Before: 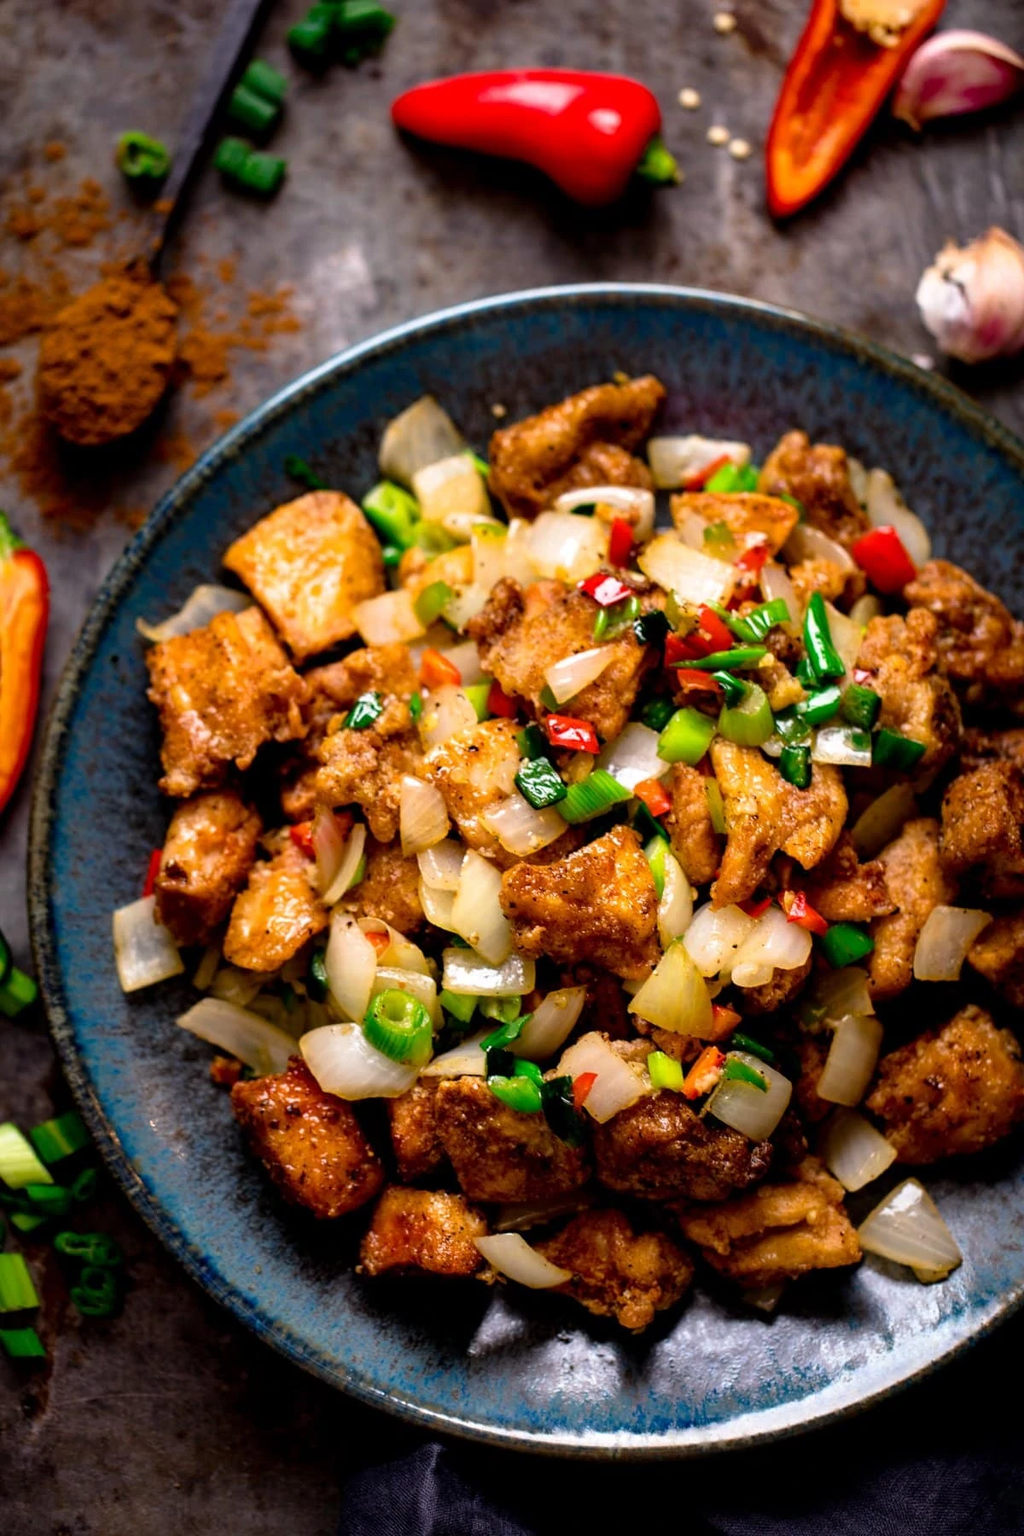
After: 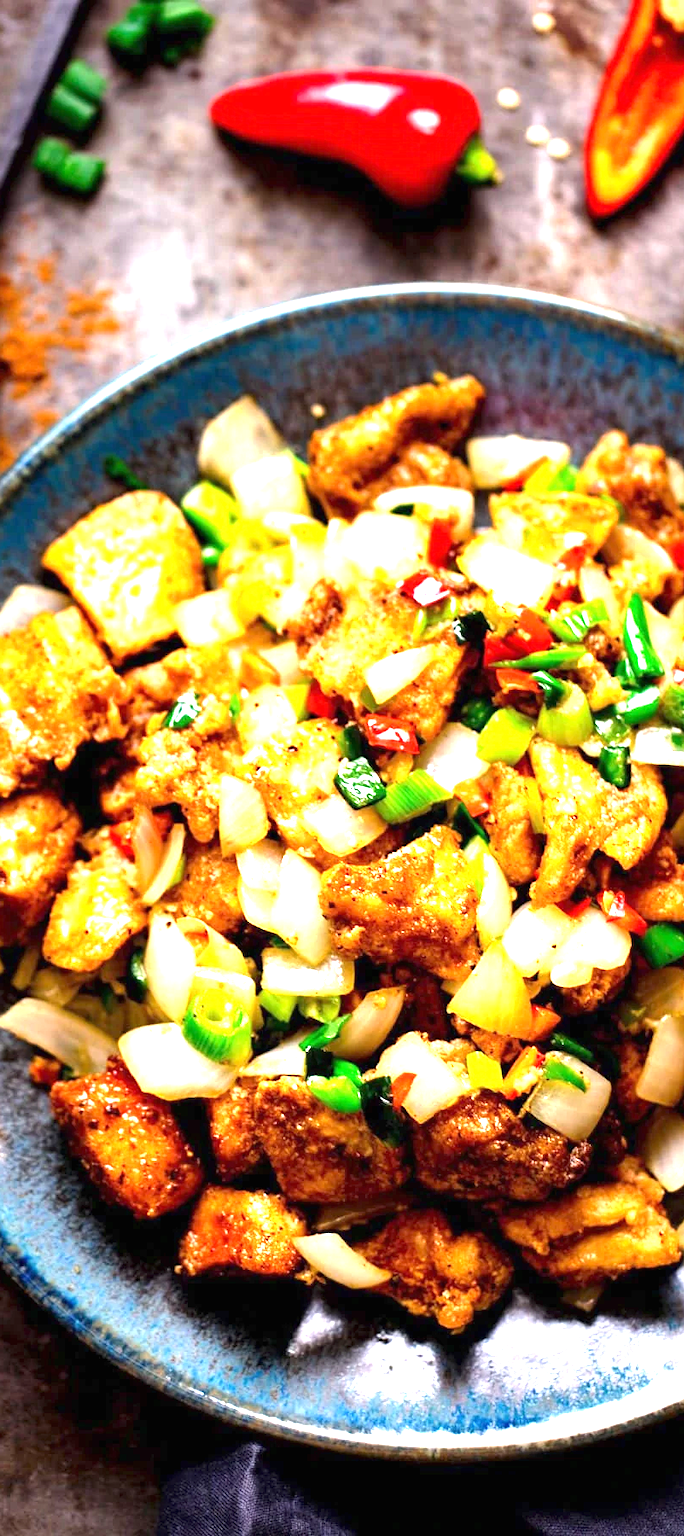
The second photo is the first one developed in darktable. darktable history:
crop and rotate: left 17.732%, right 15.423%
exposure: black level correction 0, exposure 1.9 EV, compensate highlight preservation false
